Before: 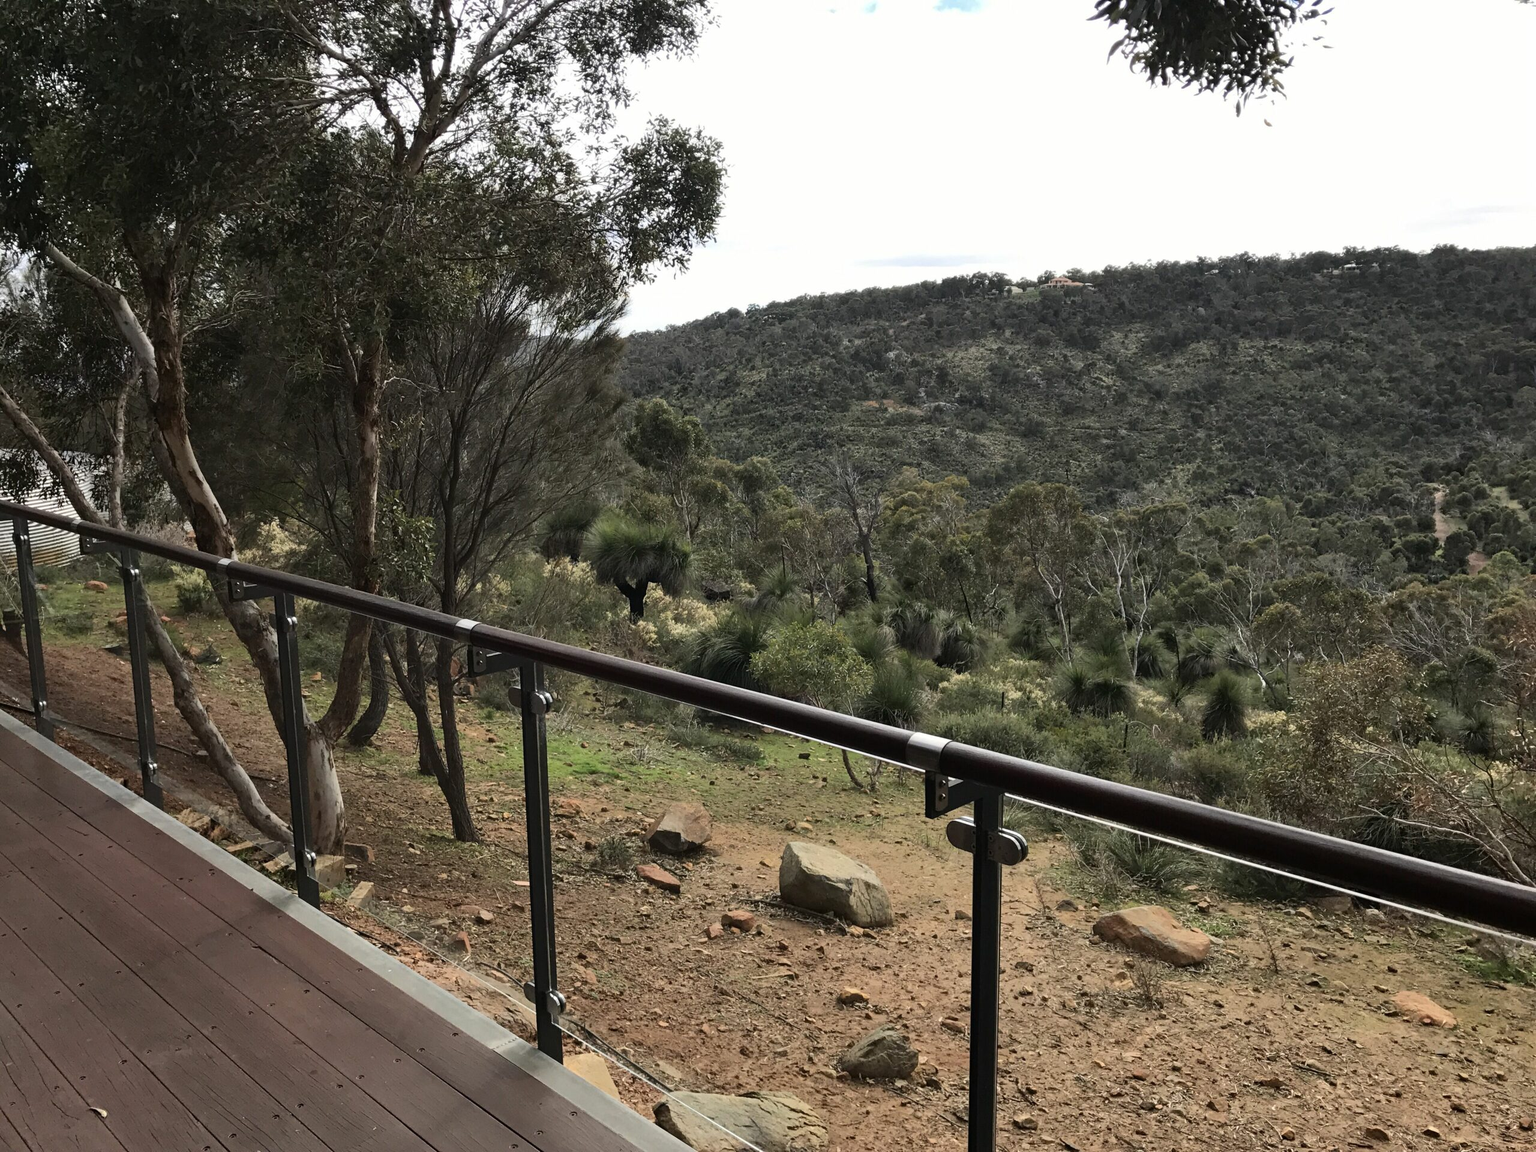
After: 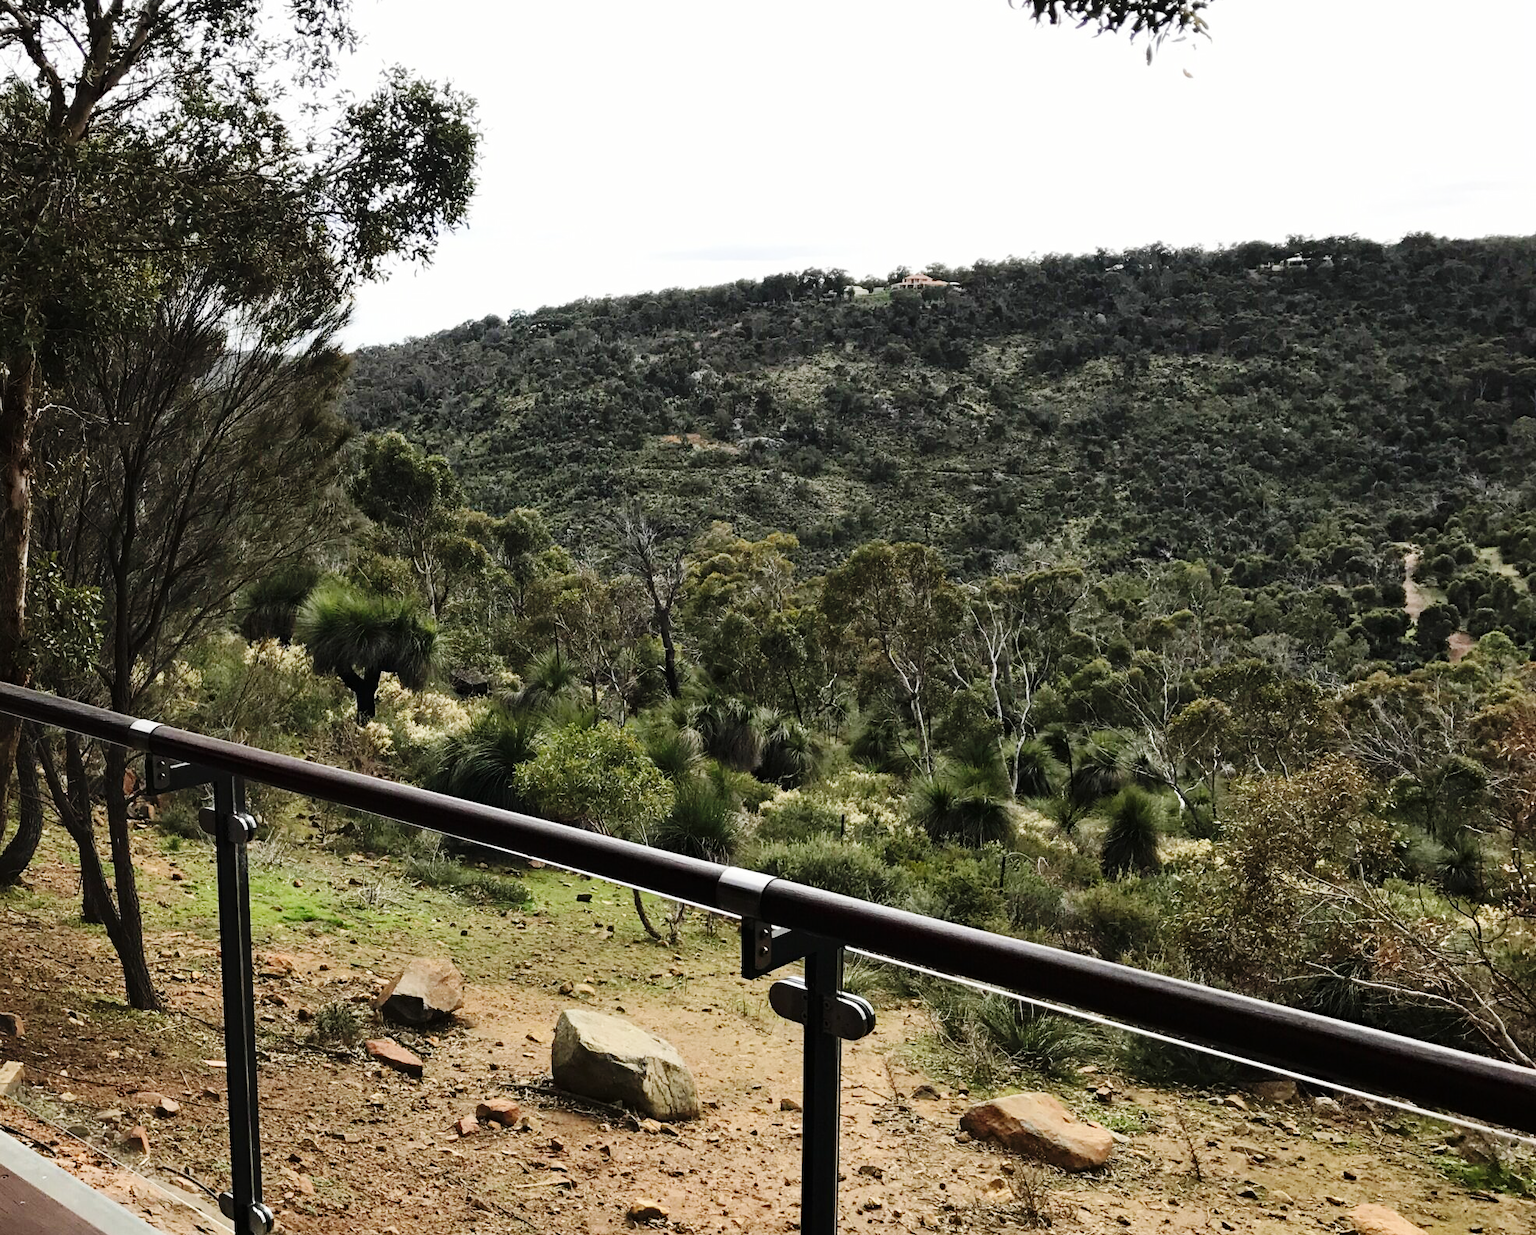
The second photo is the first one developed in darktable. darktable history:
crop: left 23.175%, top 5.82%, bottom 11.734%
haze removal: compatibility mode true, adaptive false
base curve: curves: ch0 [(0, 0) (0.036, 0.025) (0.121, 0.166) (0.206, 0.329) (0.605, 0.79) (1, 1)], preserve colors none
